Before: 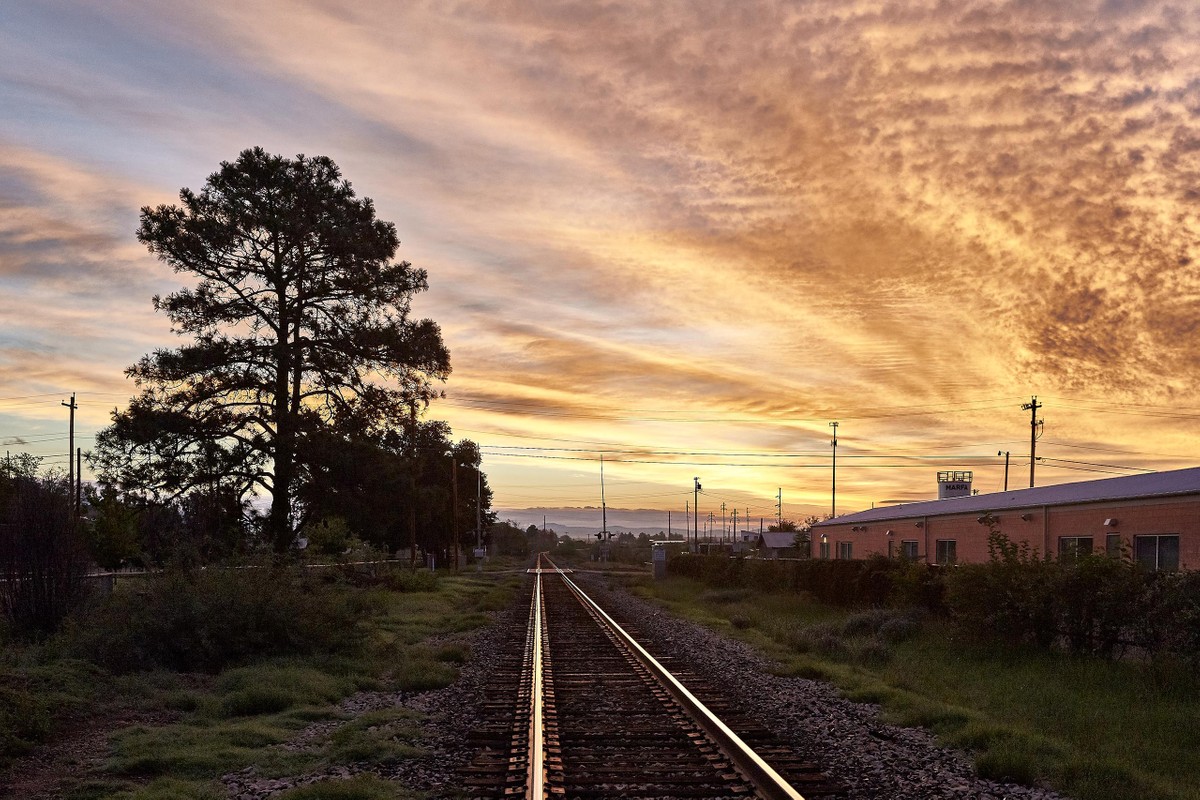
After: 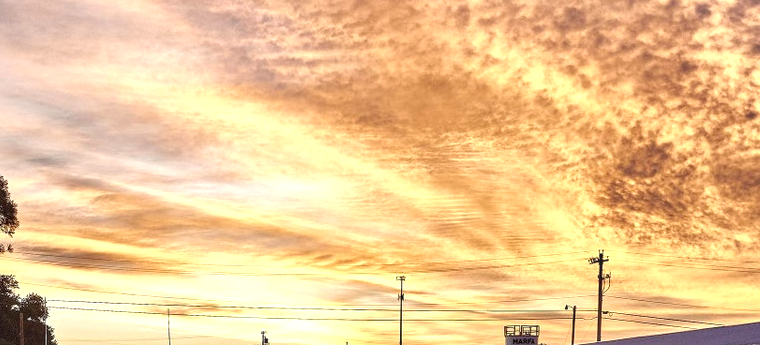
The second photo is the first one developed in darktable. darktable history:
exposure: black level correction 0.001, exposure 0.5 EV, compensate highlight preservation false
crop: left 36.098%, top 18.295%, right 0.38%, bottom 38.409%
local contrast: on, module defaults
